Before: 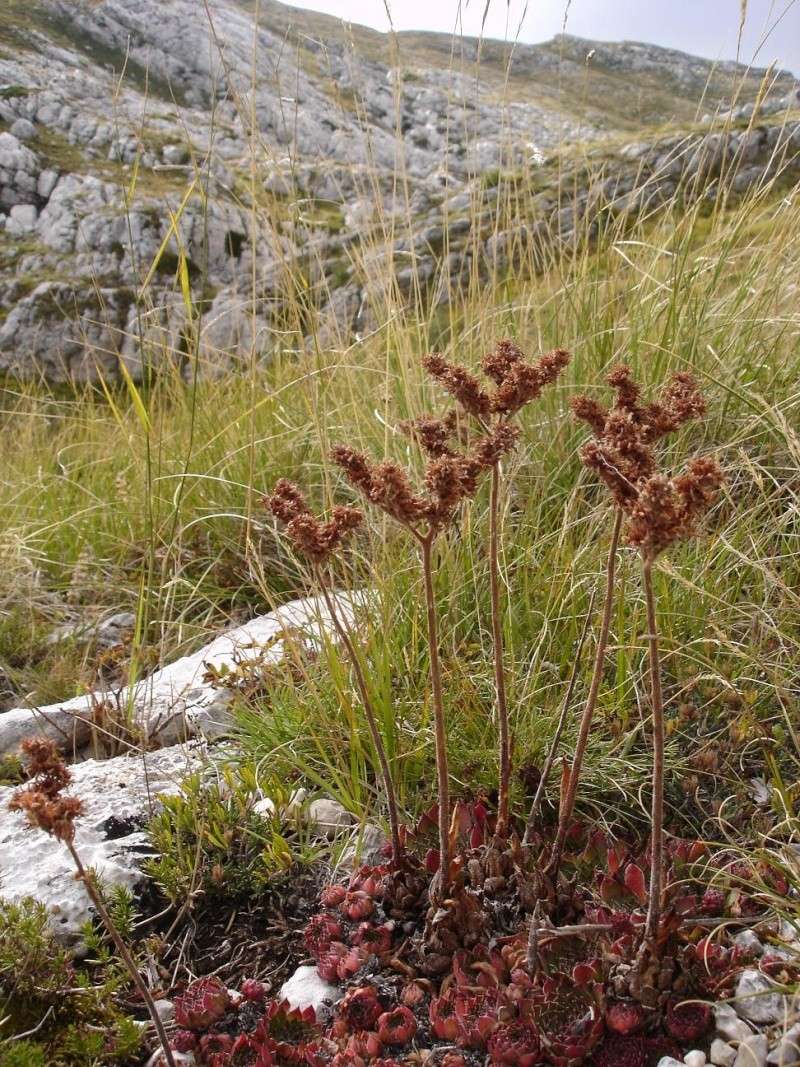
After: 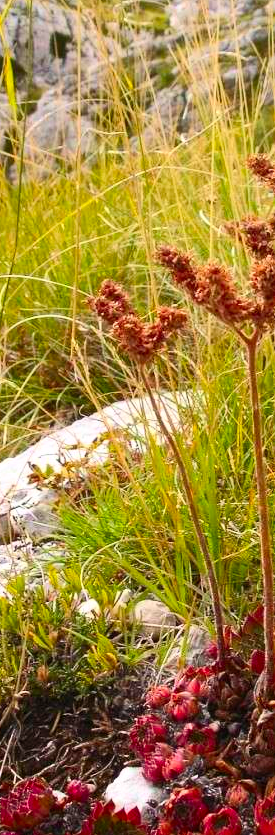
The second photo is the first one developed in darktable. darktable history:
crop and rotate: left 21.907%, top 18.737%, right 43.628%, bottom 3.002%
shadows and highlights: shadows -87.62, highlights -37.06, highlights color adjustment 51.95%, soften with gaussian
contrast brightness saturation: contrast 0.204, brightness 0.201, saturation 0.809
exposure: exposure 0.077 EV, compensate exposure bias true, compensate highlight preservation false
